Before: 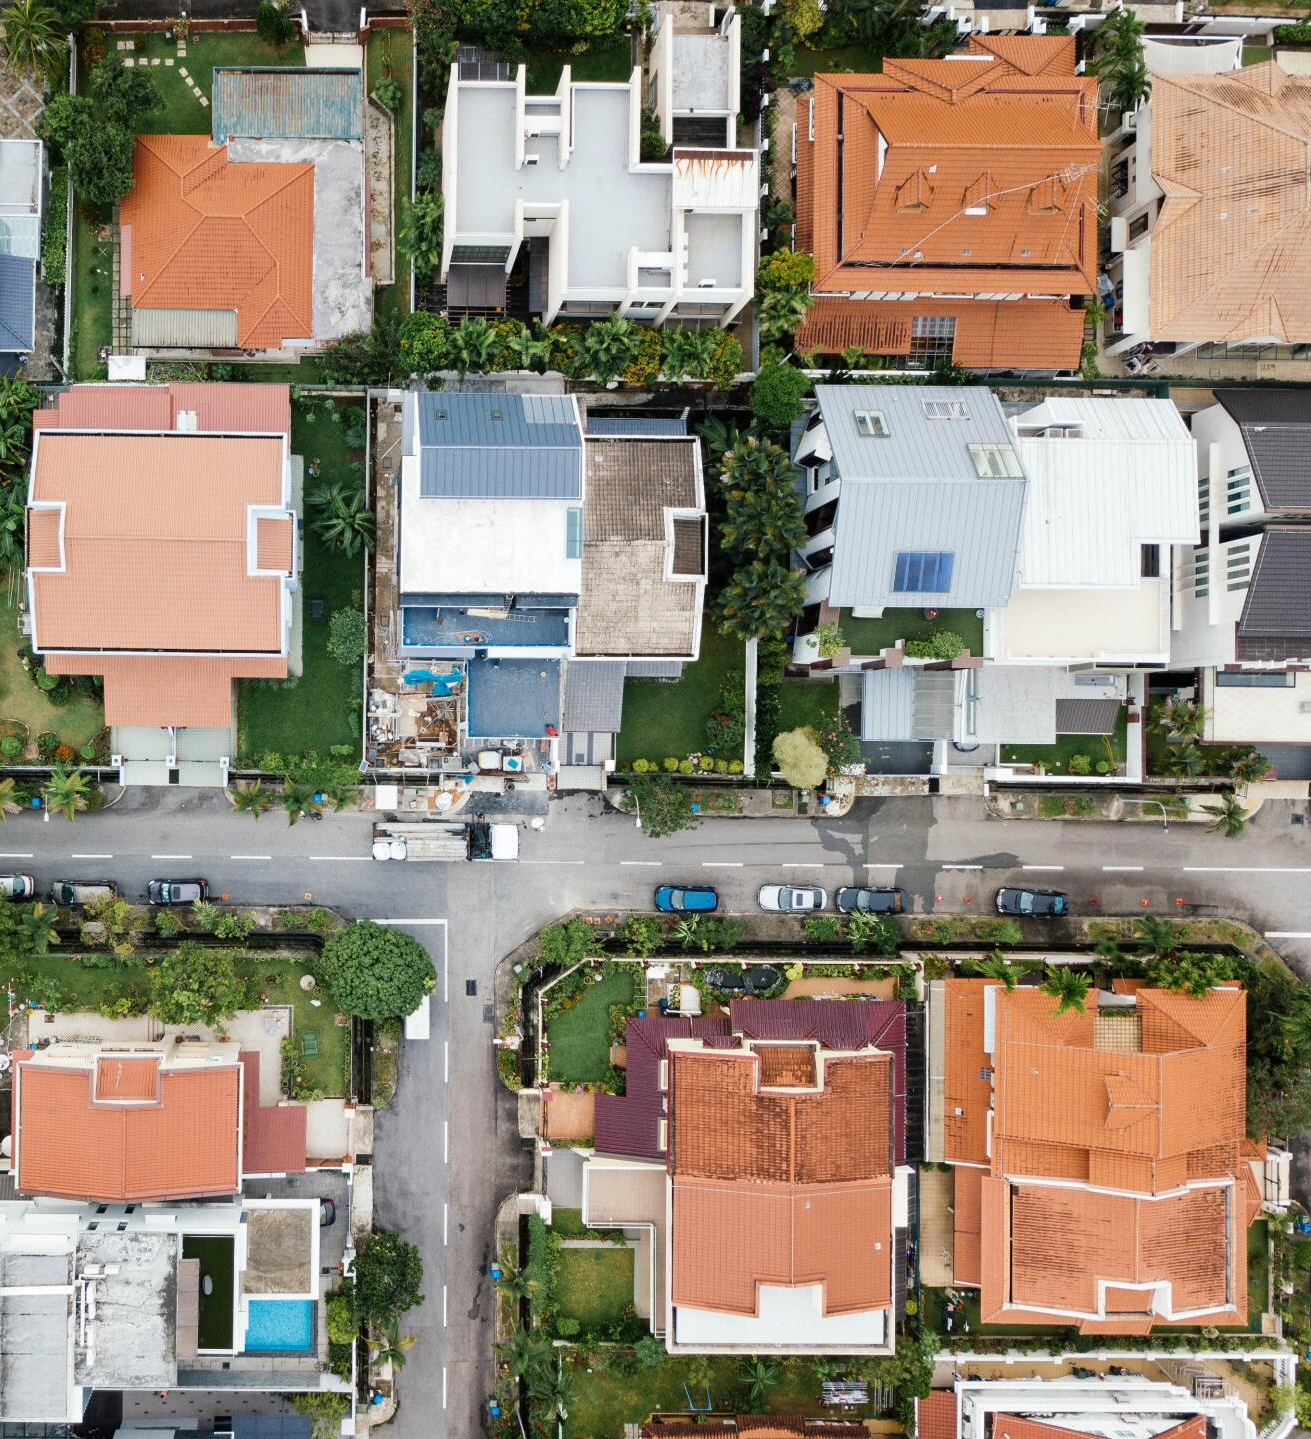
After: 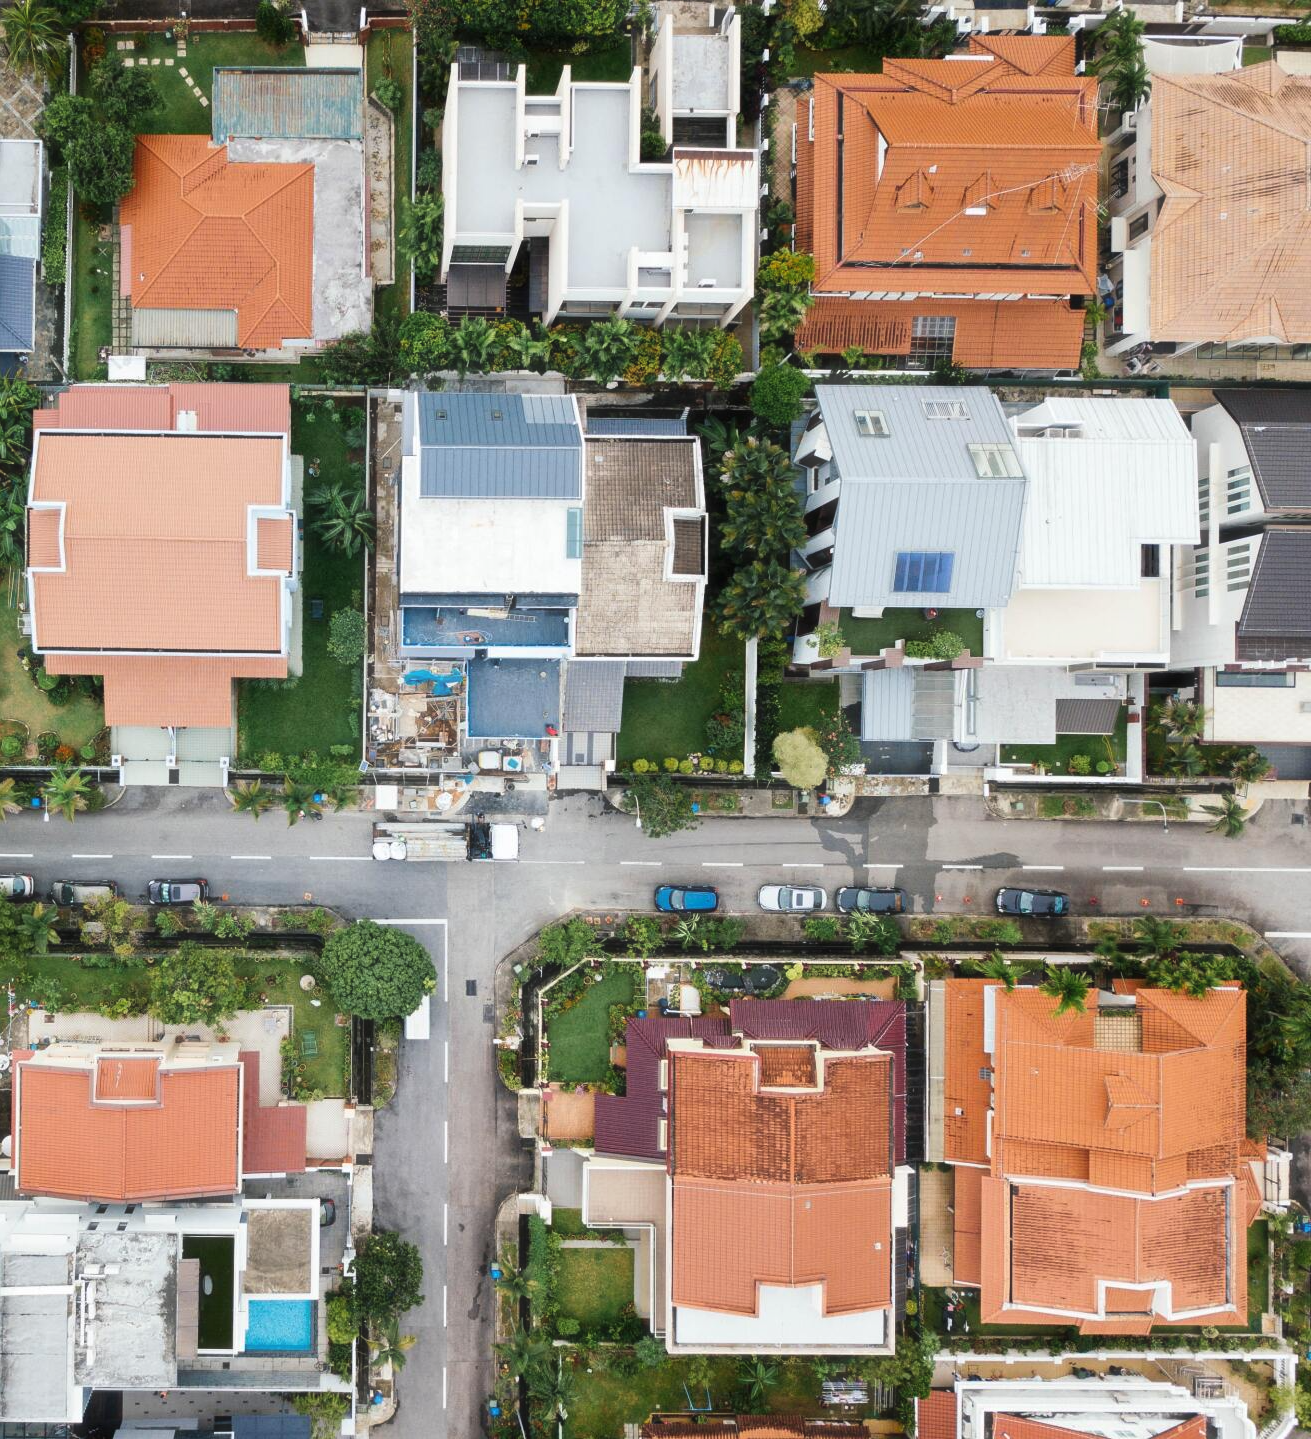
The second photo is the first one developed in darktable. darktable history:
haze removal: strength -0.1, adaptive false
contrast brightness saturation: contrast 0.04, saturation 0.07
